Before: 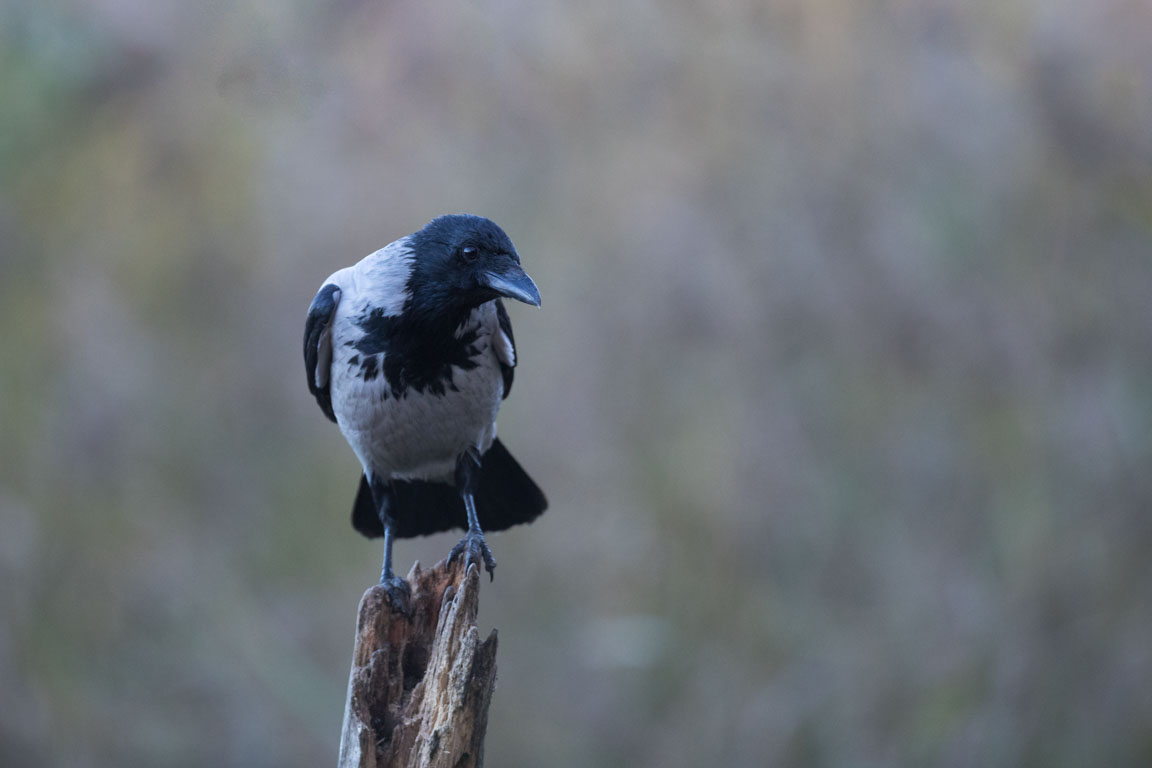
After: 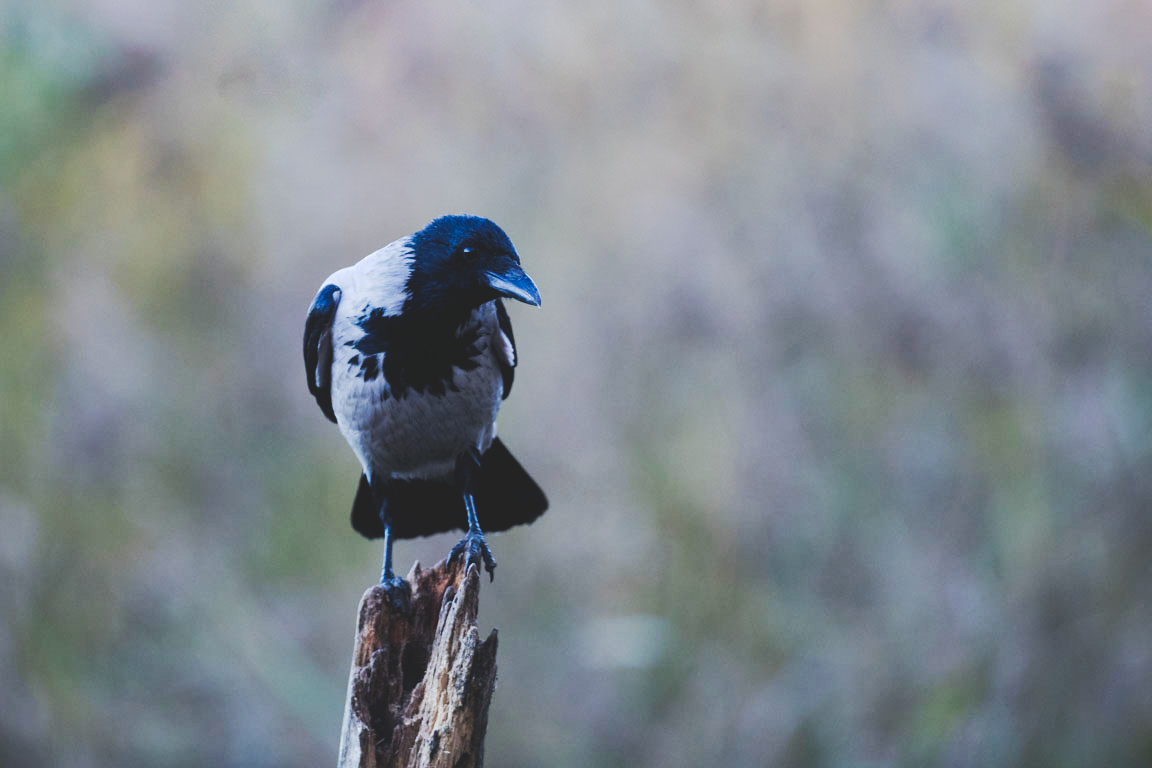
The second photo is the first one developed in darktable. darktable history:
tone curve: curves: ch0 [(0, 0) (0.003, 0.13) (0.011, 0.13) (0.025, 0.134) (0.044, 0.136) (0.069, 0.139) (0.1, 0.144) (0.136, 0.151) (0.177, 0.171) (0.224, 0.2) (0.277, 0.247) (0.335, 0.318) (0.399, 0.412) (0.468, 0.536) (0.543, 0.659) (0.623, 0.746) (0.709, 0.812) (0.801, 0.871) (0.898, 0.915) (1, 1)], preserve colors none
